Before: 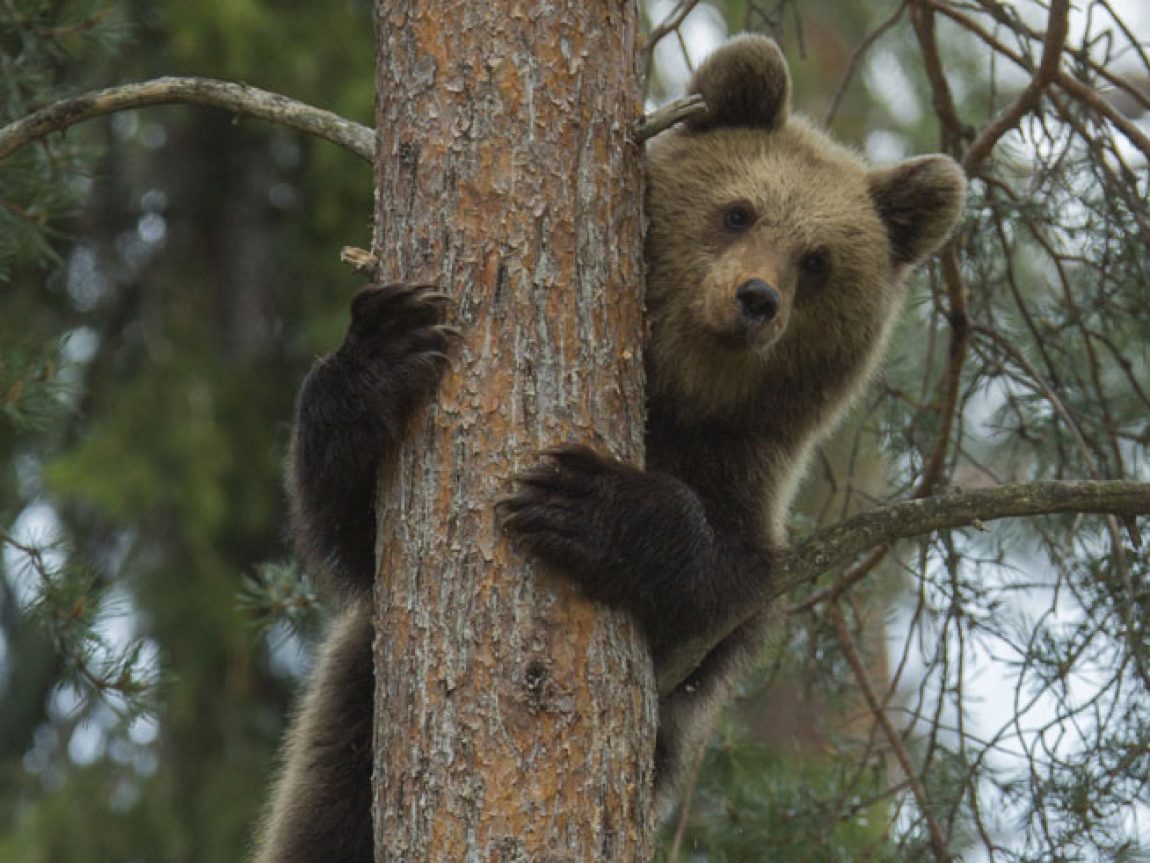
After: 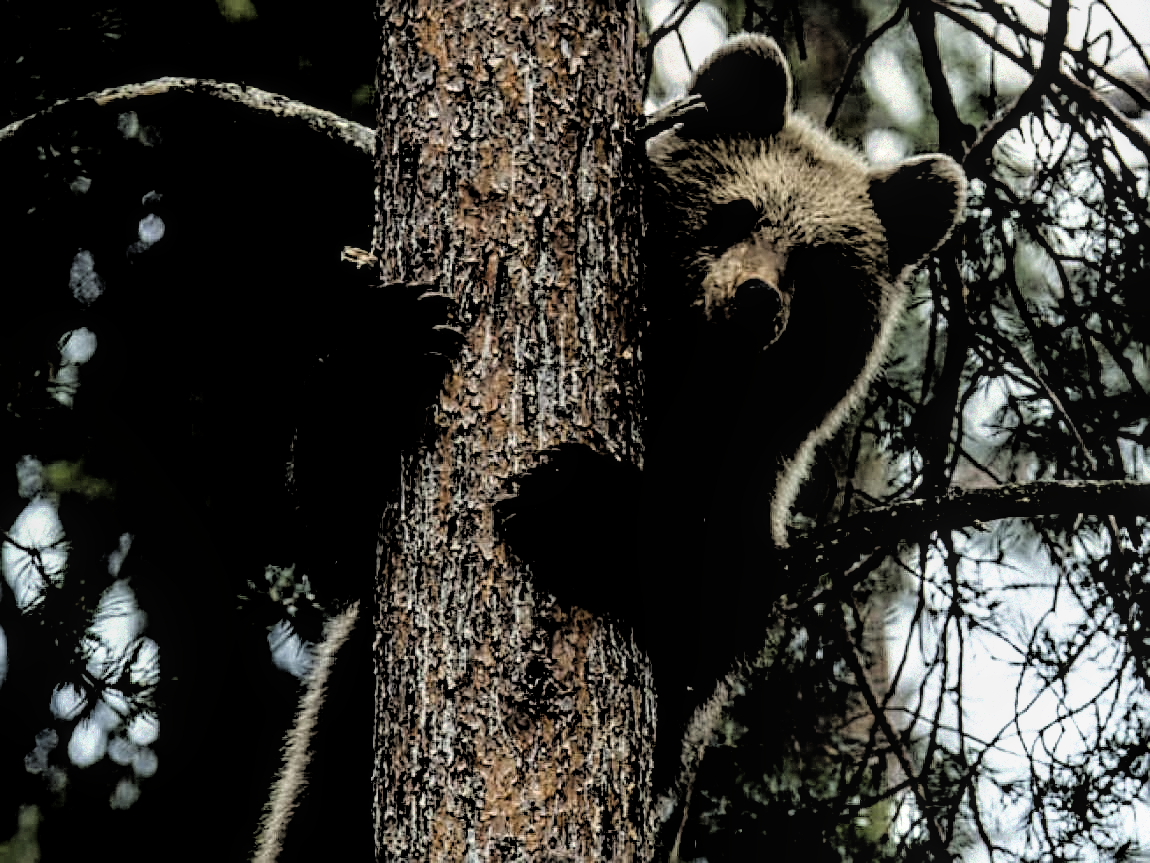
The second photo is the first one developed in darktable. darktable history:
filmic rgb: black relative exposure -1 EV, white relative exposure 2.05 EV, hardness 1.52, contrast 2.25, enable highlight reconstruction true
local contrast: on, module defaults
sharpen: radius 2.584, amount 0.688
